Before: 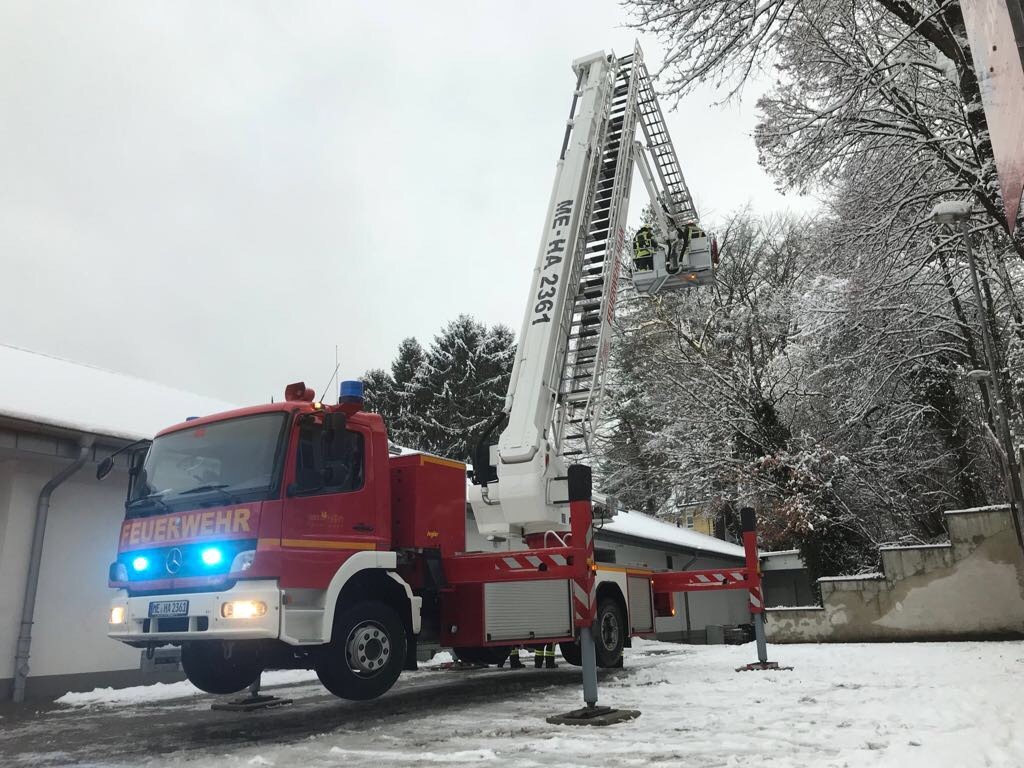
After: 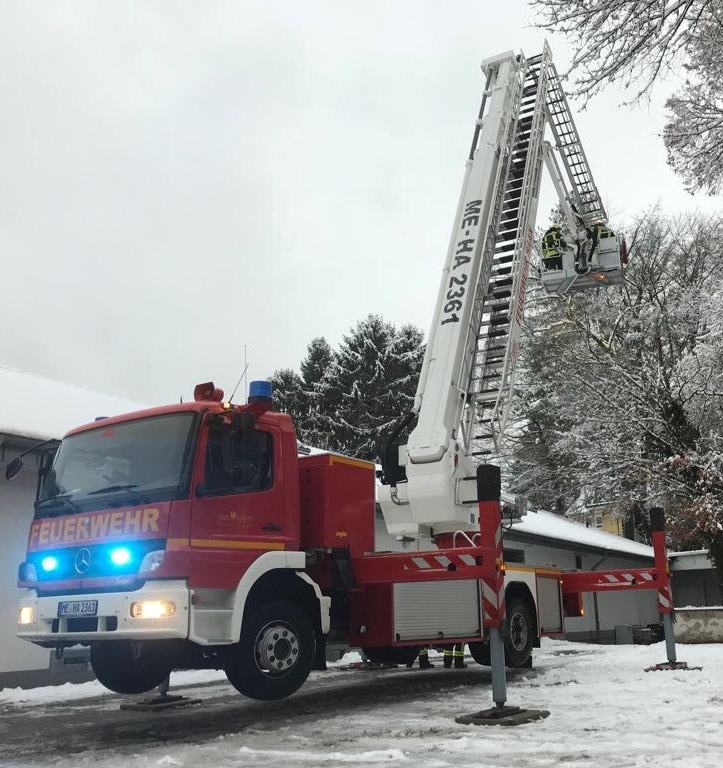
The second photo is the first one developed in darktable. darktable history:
crop and rotate: left 8.932%, right 20.391%
tone equalizer: -8 EV 0.082 EV, edges refinement/feathering 500, mask exposure compensation -1.57 EV, preserve details no
